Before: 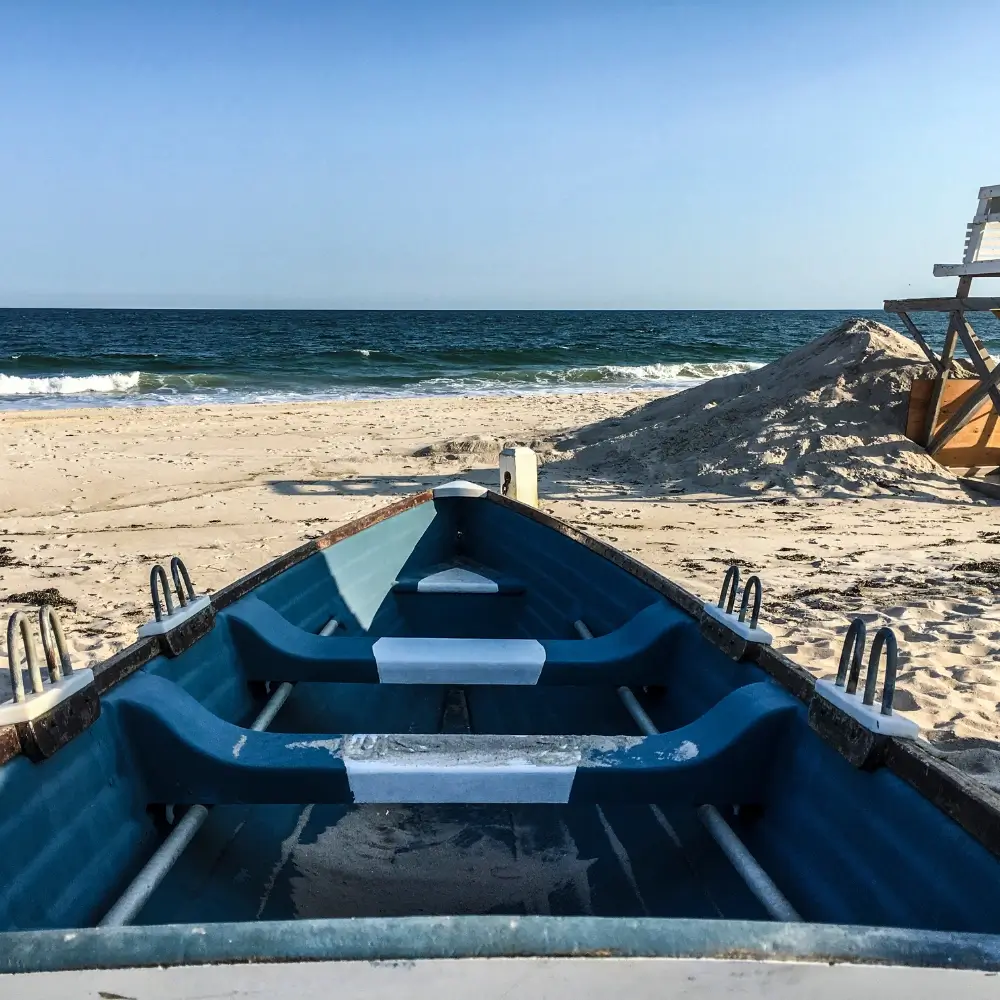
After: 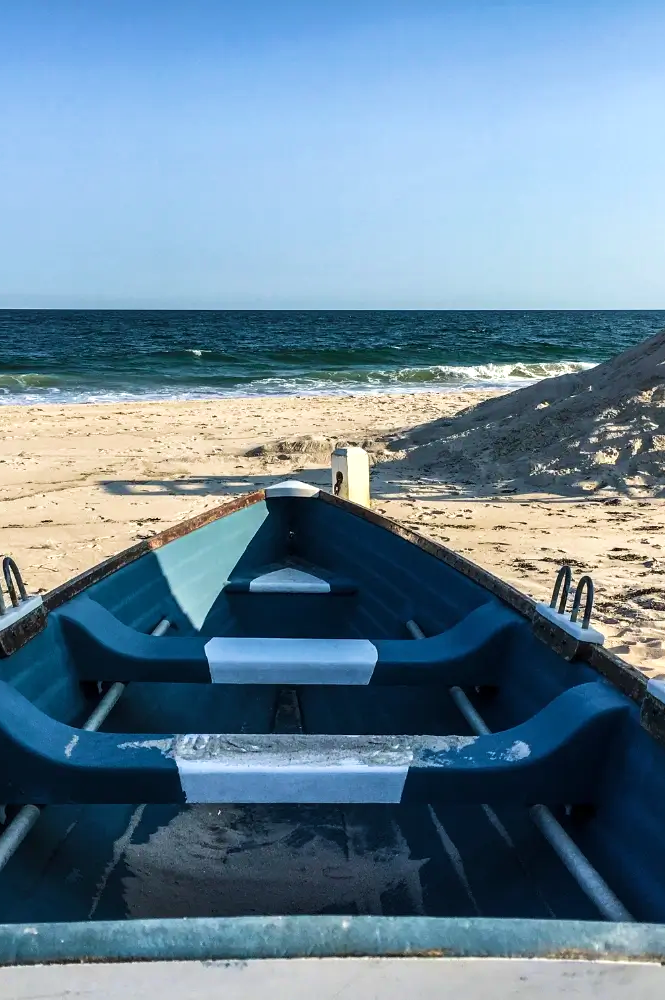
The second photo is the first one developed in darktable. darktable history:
crop: left 16.899%, right 16.556%
velvia: on, module defaults
exposure: exposure 0.15 EV, compensate highlight preservation false
